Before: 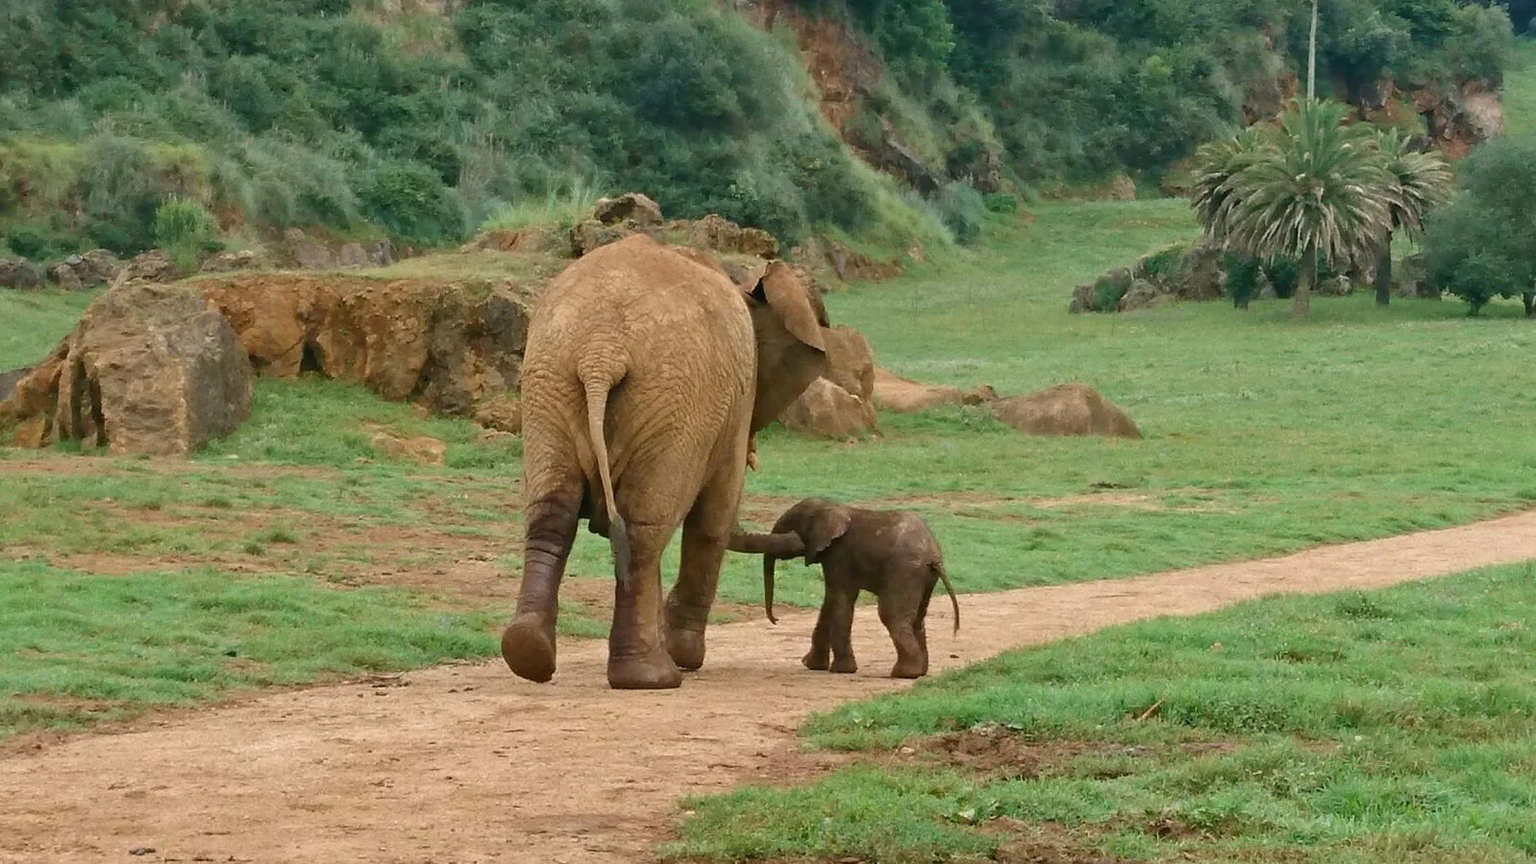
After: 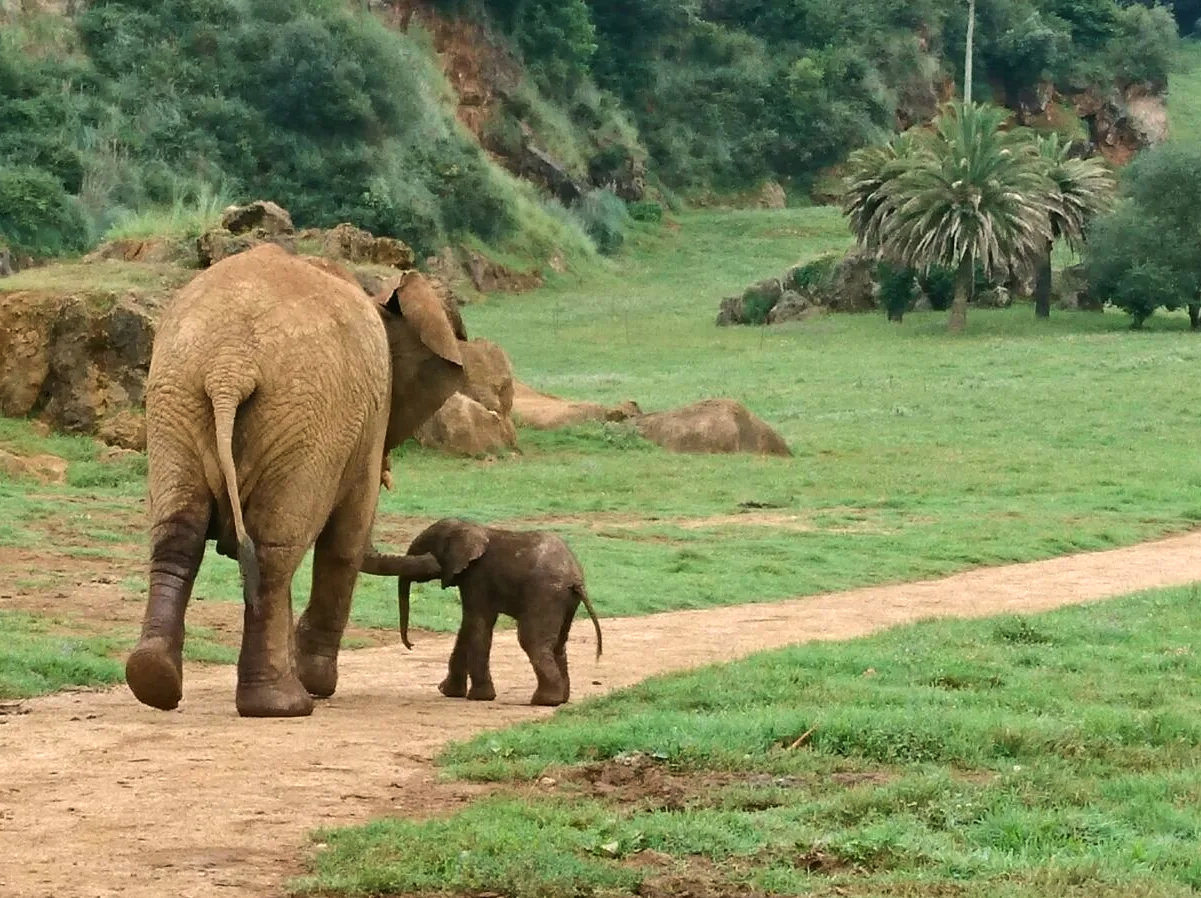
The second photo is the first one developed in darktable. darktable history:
crop and rotate: left 24.819%
tone equalizer: -8 EV -0.426 EV, -7 EV -0.398 EV, -6 EV -0.294 EV, -5 EV -0.252 EV, -3 EV 0.245 EV, -2 EV 0.363 EV, -1 EV 0.391 EV, +0 EV 0.435 EV, edges refinement/feathering 500, mask exposure compensation -1.24 EV, preserve details no
